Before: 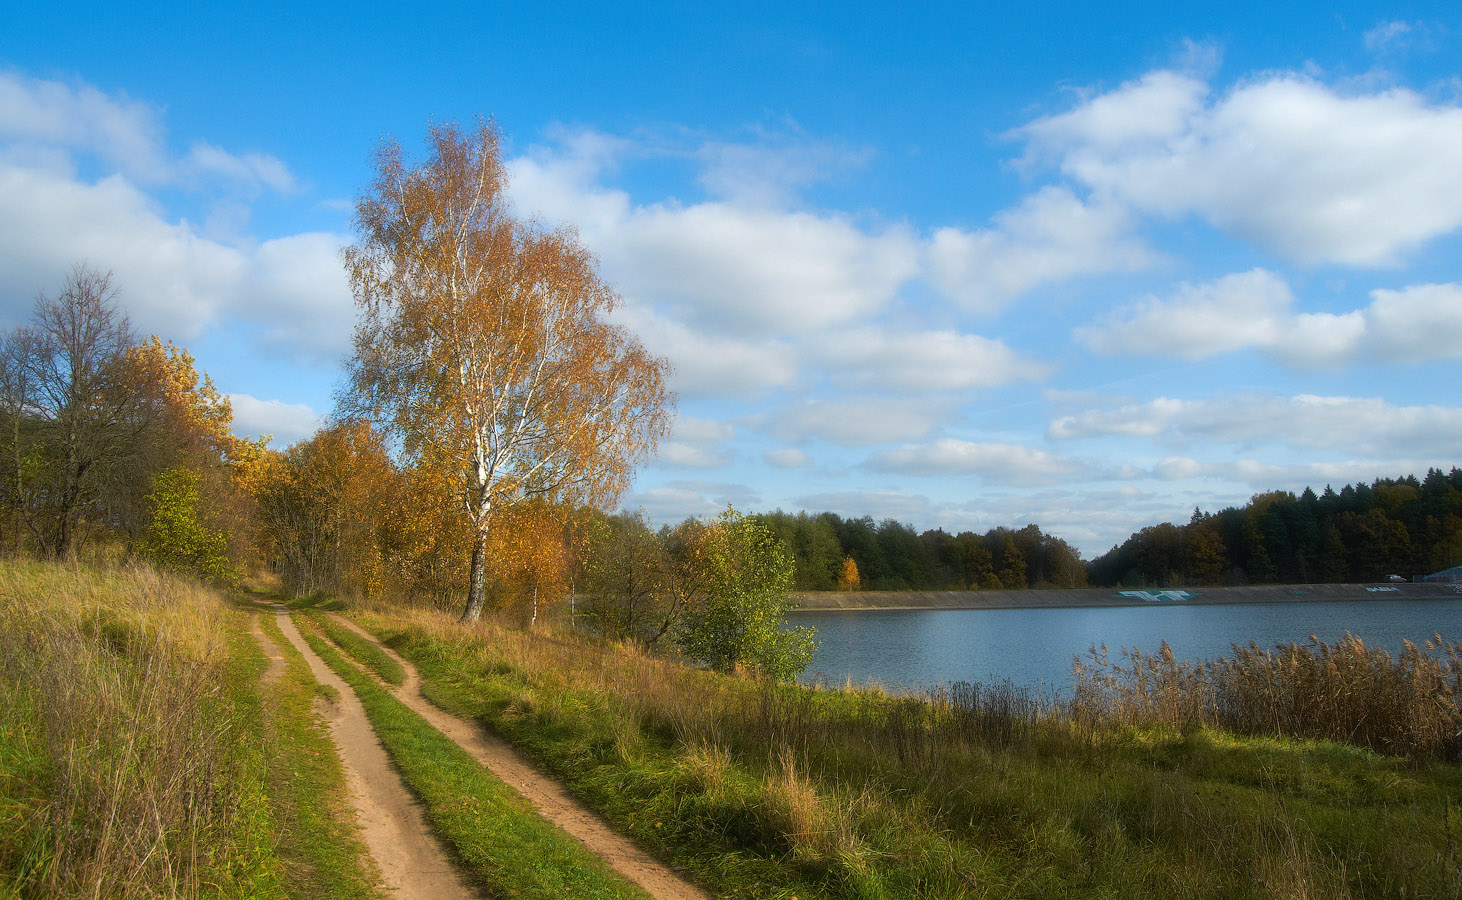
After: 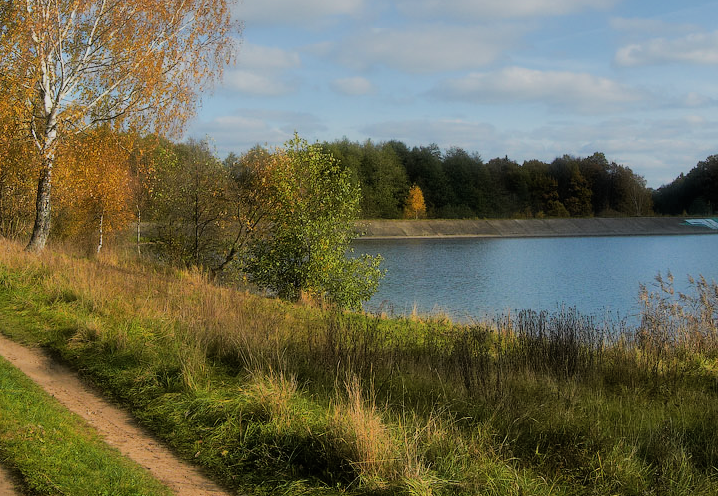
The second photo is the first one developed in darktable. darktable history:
filmic rgb: black relative exposure -7.65 EV, white relative exposure 4.56 EV, hardness 3.61, contrast 1.054
shadows and highlights: soften with gaussian
crop: left 29.736%, top 41.369%, right 21.098%, bottom 3.507%
